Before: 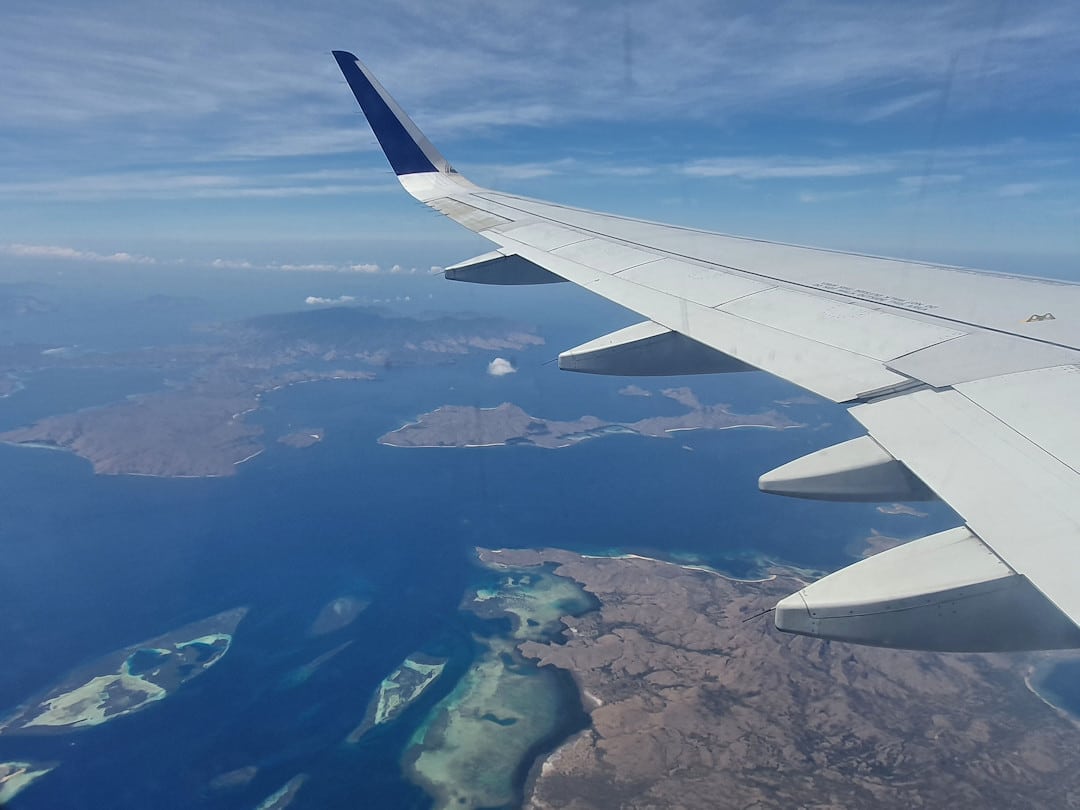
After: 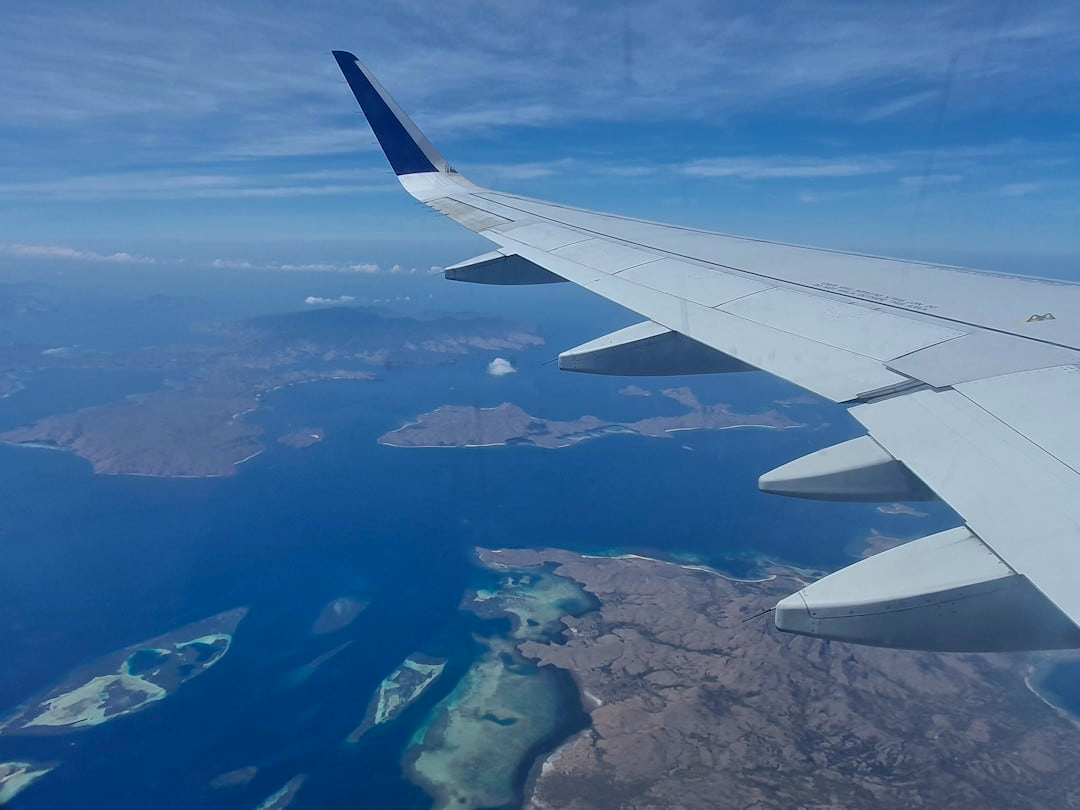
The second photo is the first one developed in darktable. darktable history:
shadows and highlights: radius 121.13, shadows 21.4, white point adjustment -9.72, highlights -14.39, soften with gaussian
color calibration: illuminant custom, x 0.368, y 0.373, temperature 4330.32 K
